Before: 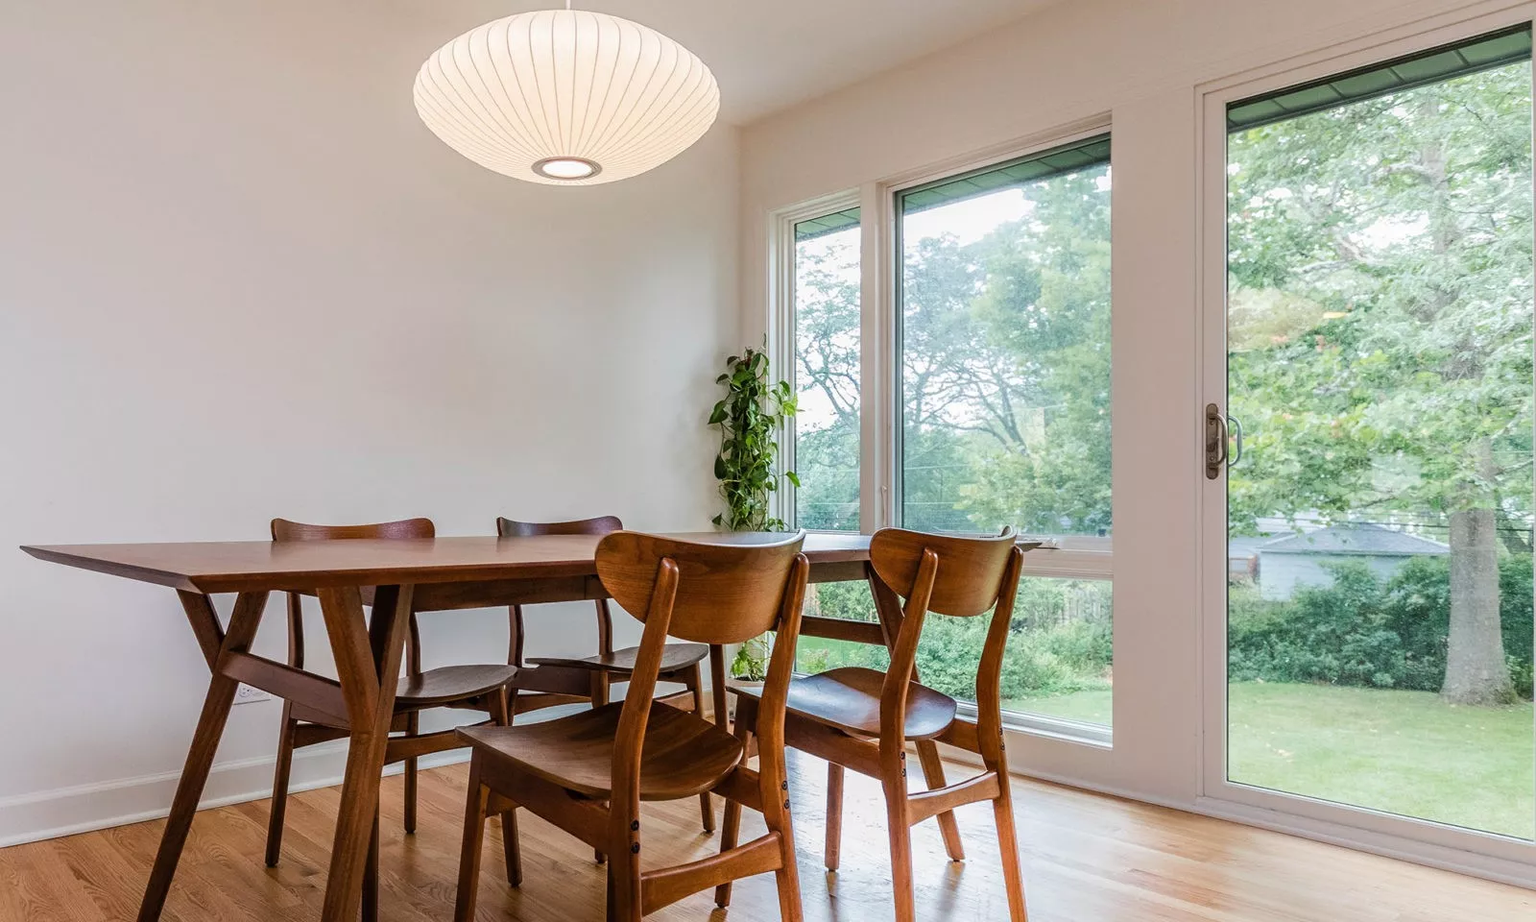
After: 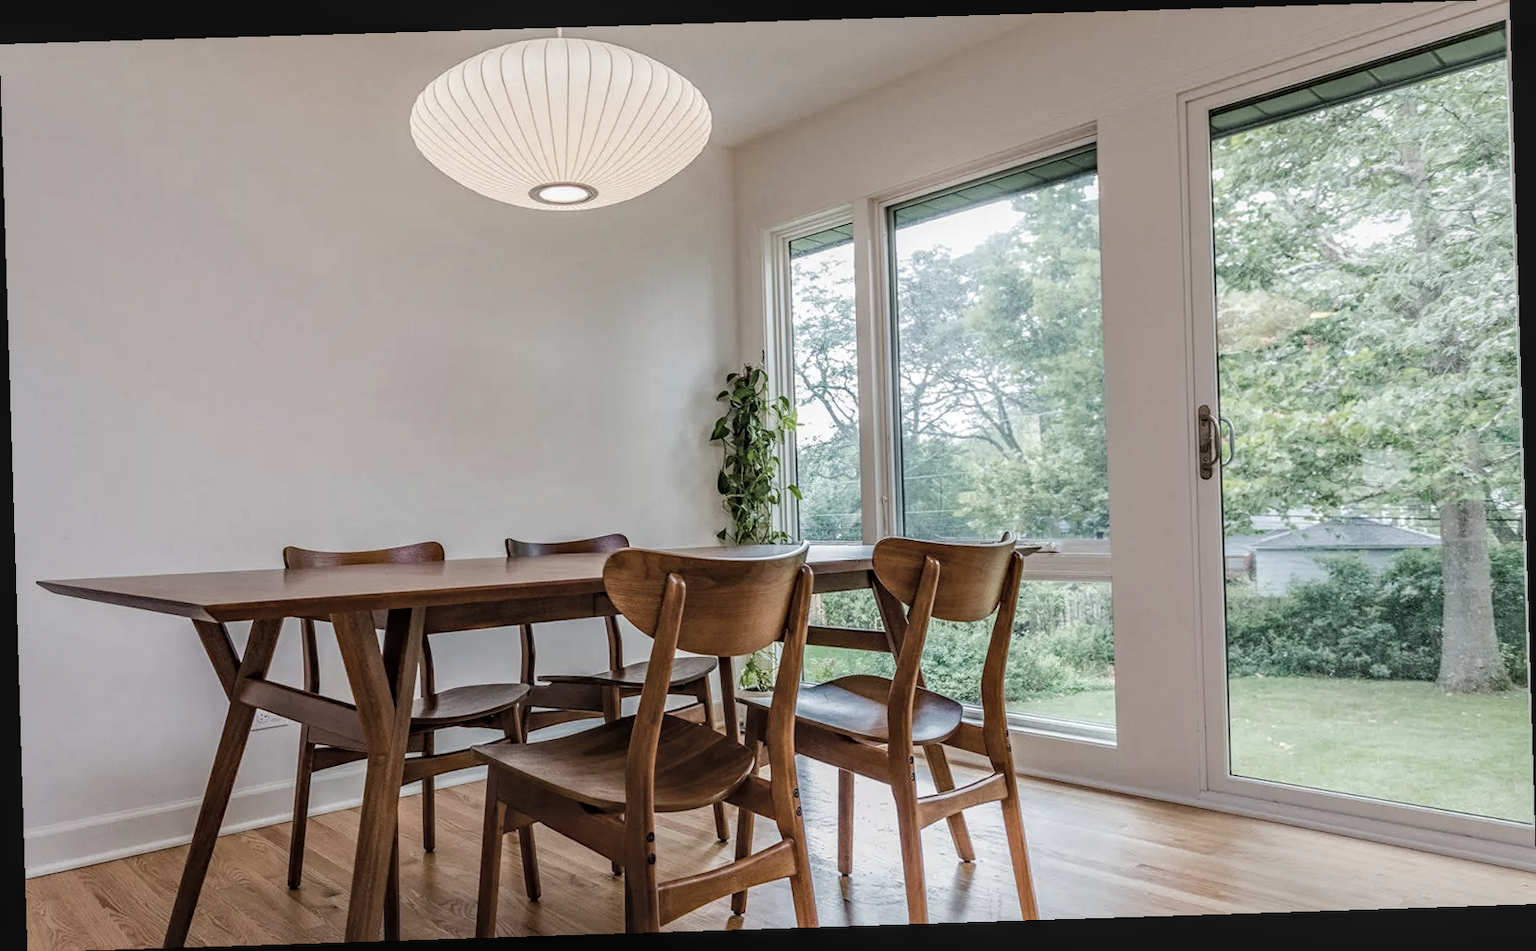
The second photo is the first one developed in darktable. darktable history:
haze removal: compatibility mode true, adaptive false
local contrast: on, module defaults
contrast brightness saturation: contrast -0.05, saturation -0.41
rotate and perspective: rotation -1.77°, lens shift (horizontal) 0.004, automatic cropping off
